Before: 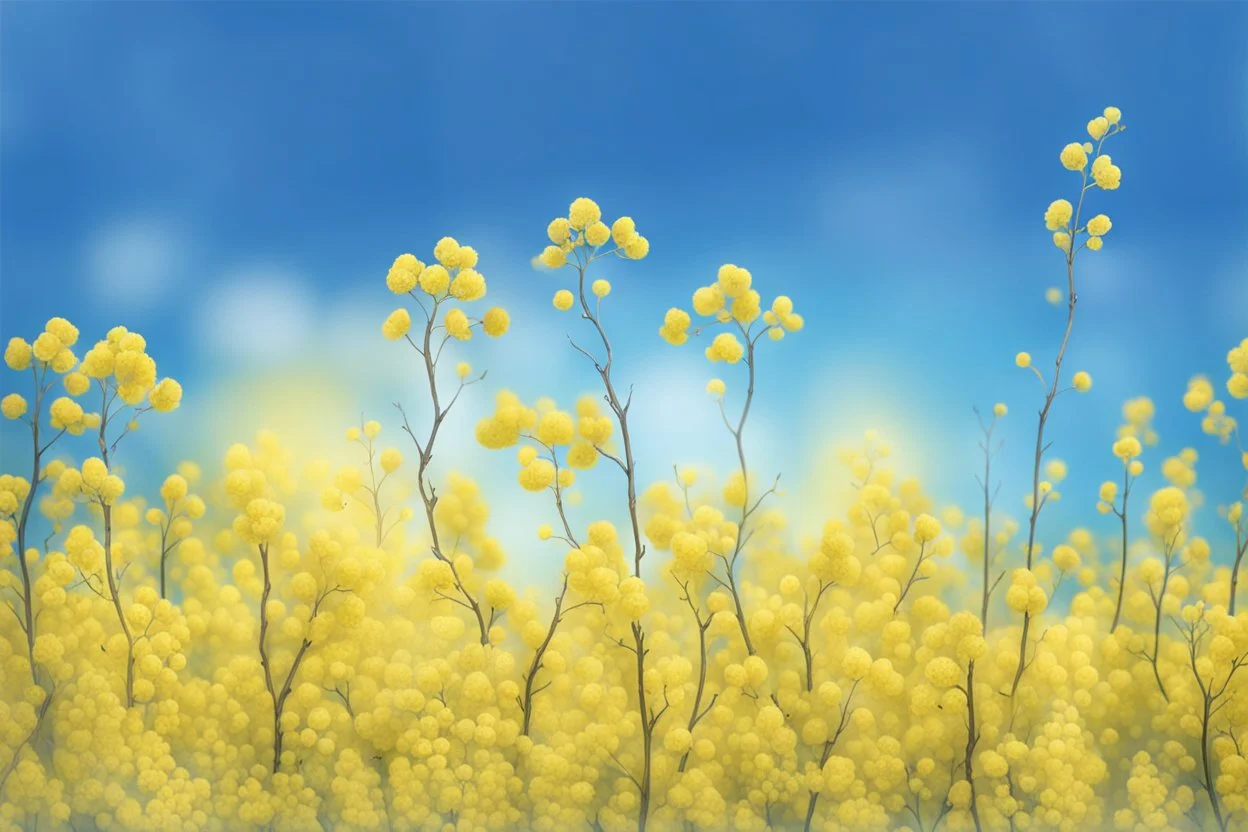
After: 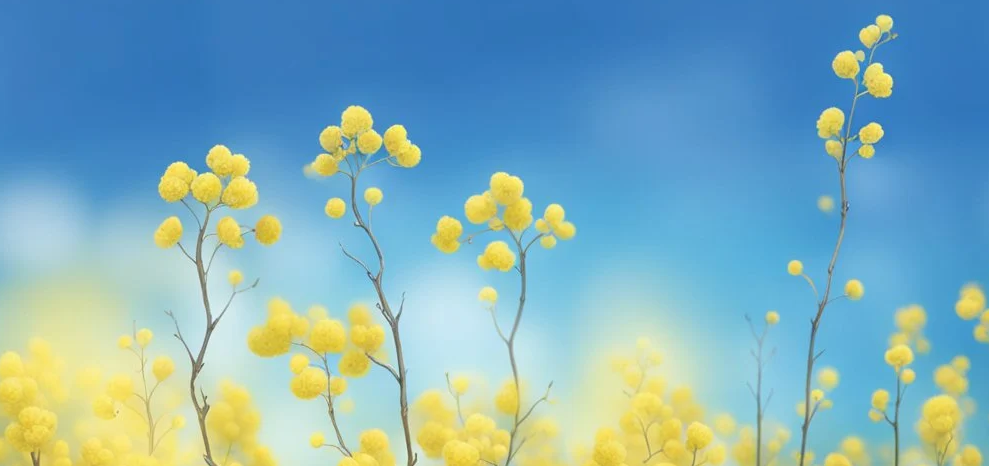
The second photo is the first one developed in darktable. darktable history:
crop: left 18.313%, top 11.091%, right 2.415%, bottom 32.871%
color calibration: illuminant same as pipeline (D50), adaptation none (bypass), x 0.333, y 0.334, temperature 5022.33 K
